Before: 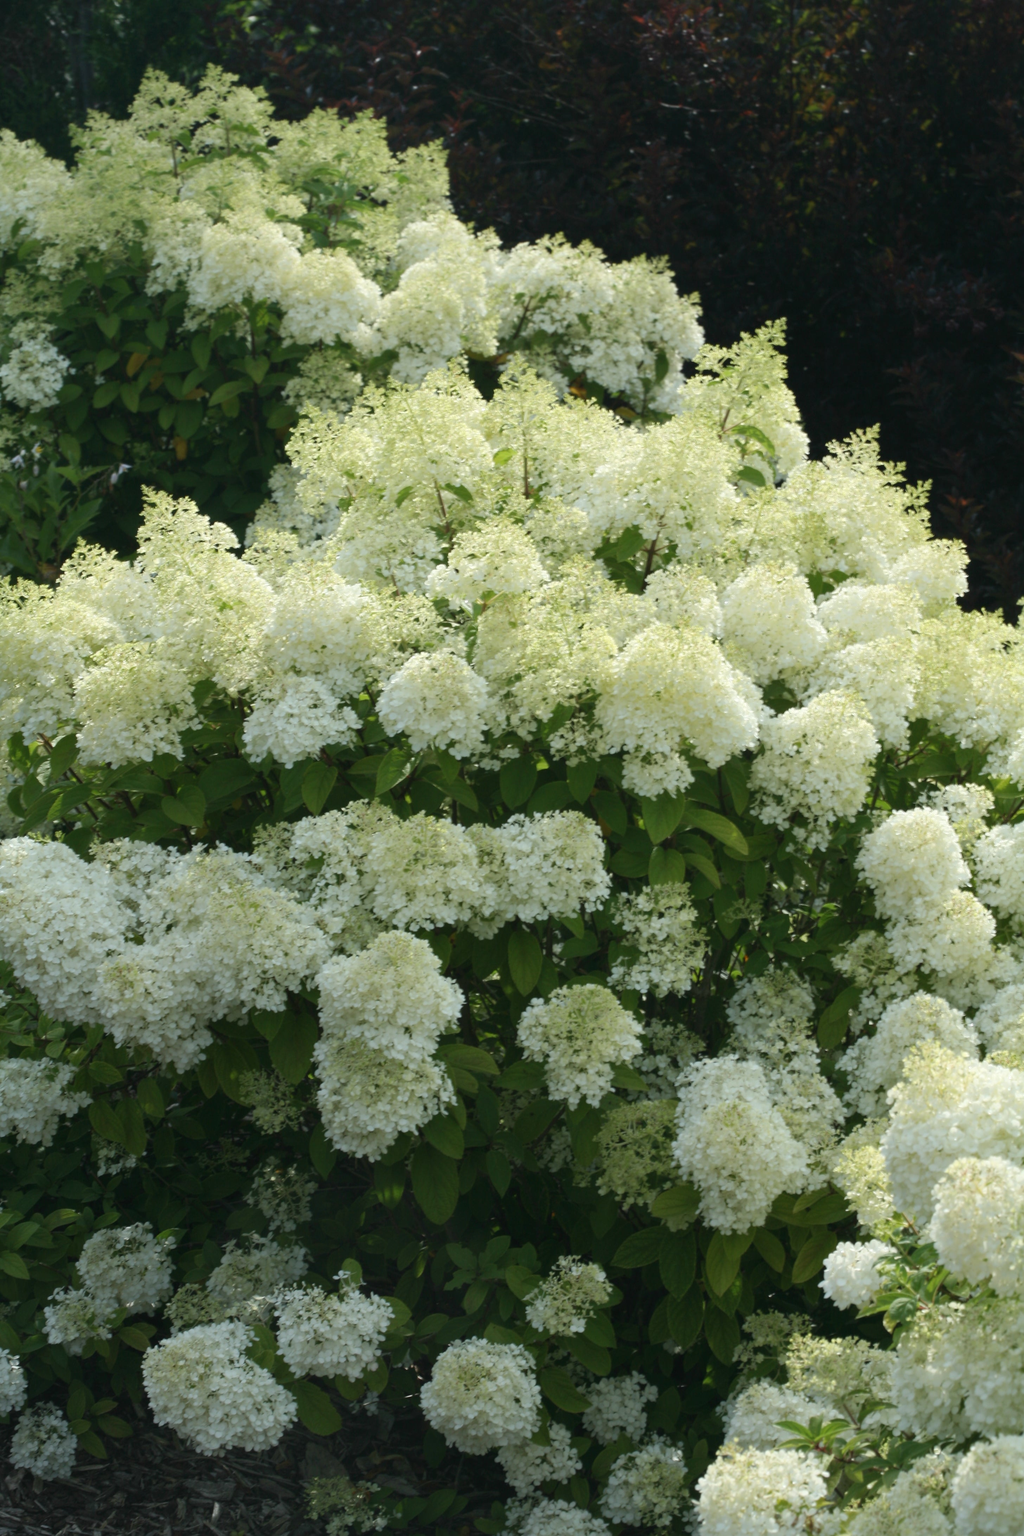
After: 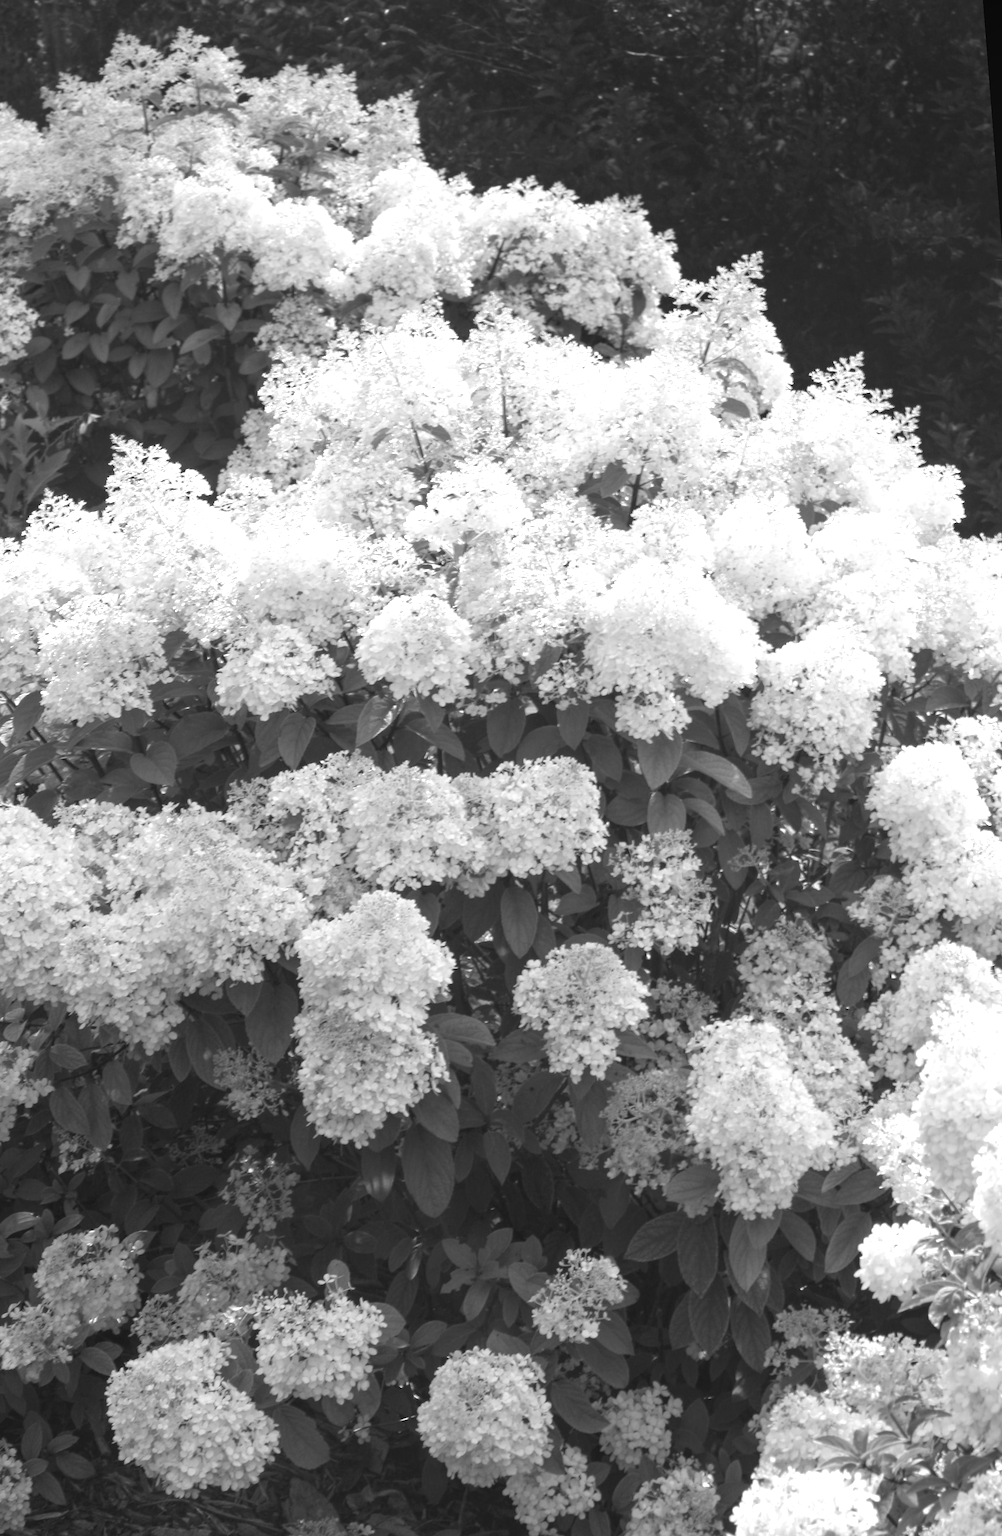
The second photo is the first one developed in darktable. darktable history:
exposure: black level correction 0, exposure 0.9 EV, compensate exposure bias true, compensate highlight preservation false
rotate and perspective: rotation -1.68°, lens shift (vertical) -0.146, crop left 0.049, crop right 0.912, crop top 0.032, crop bottom 0.96
monochrome: on, module defaults
local contrast: detail 110%
white balance: red 0.983, blue 1.036
